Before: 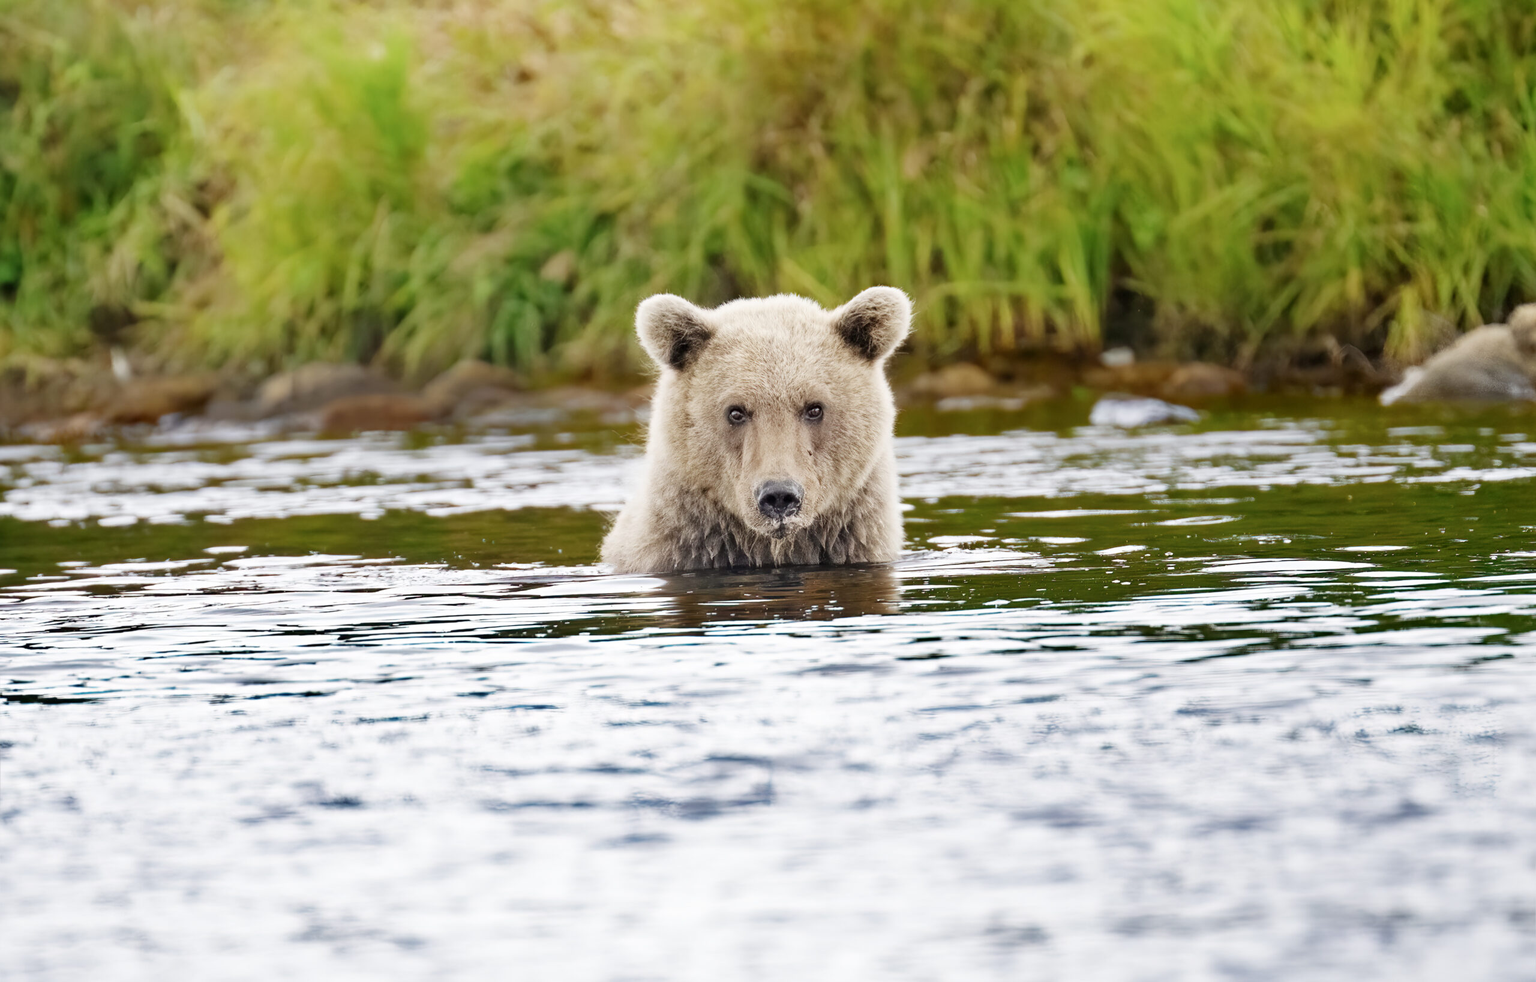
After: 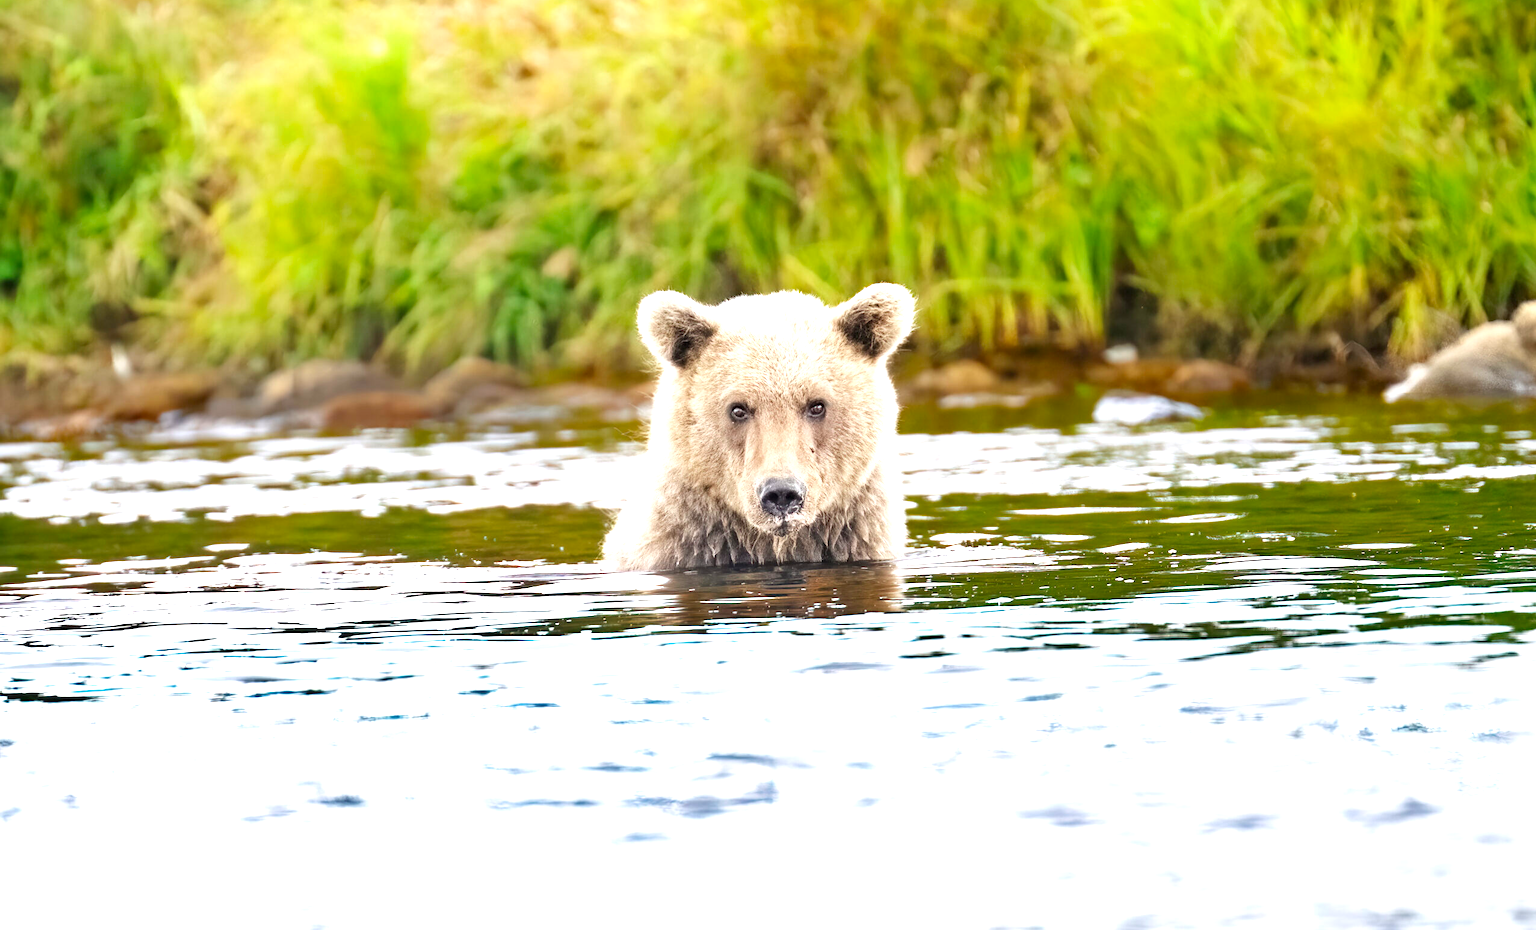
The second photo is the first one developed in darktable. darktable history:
exposure: exposure 0.935 EV, compensate highlight preservation false
crop: top 0.448%, right 0.264%, bottom 5.045%
